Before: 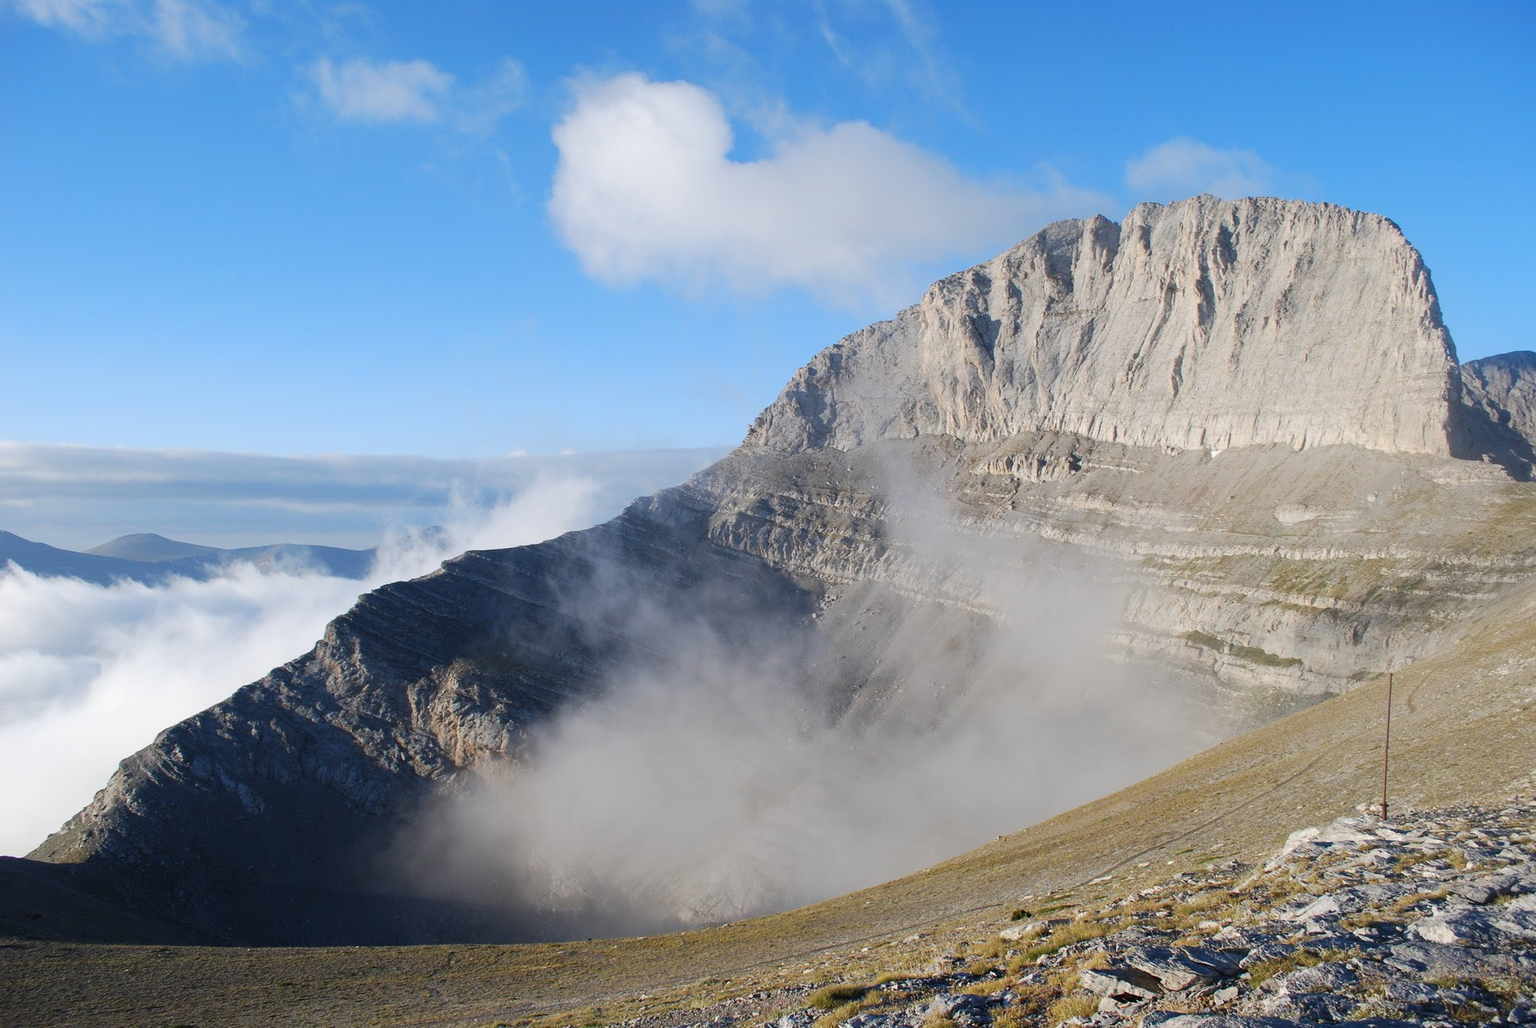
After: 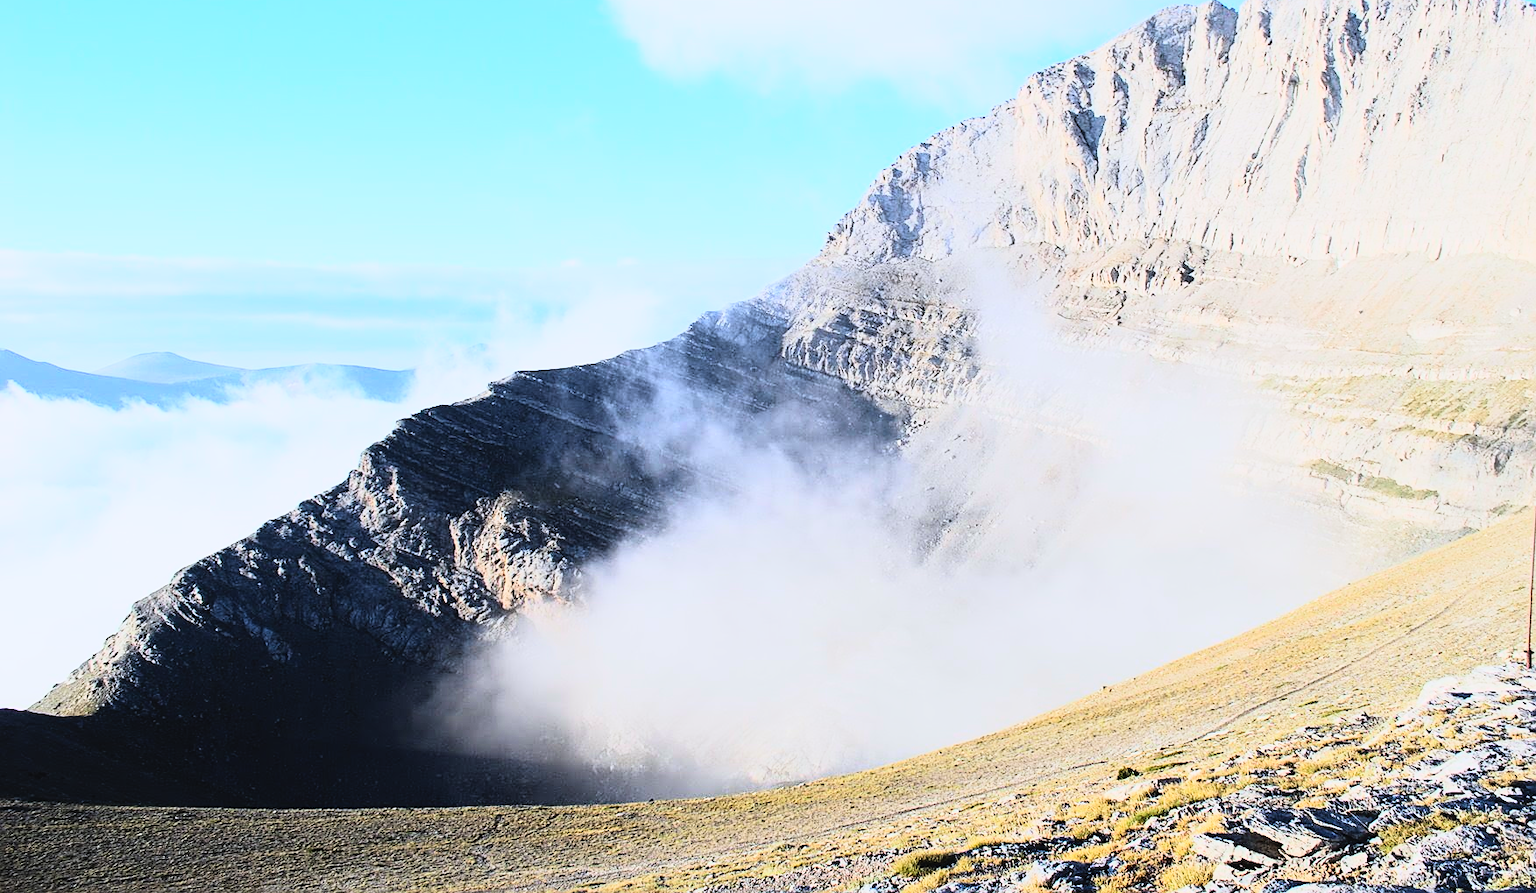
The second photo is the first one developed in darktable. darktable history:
crop: top 20.916%, right 9.437%, bottom 0.316%
sharpen: on, module defaults
white balance: red 0.976, blue 1.04
contrast brightness saturation: contrast -0.08, brightness -0.04, saturation -0.11
color contrast: green-magenta contrast 1.1, blue-yellow contrast 1.1, unbound 0
exposure: black level correction 0.001, exposure 0.5 EV, compensate exposure bias true, compensate highlight preservation false
rgb curve: curves: ch0 [(0, 0) (0.21, 0.15) (0.24, 0.21) (0.5, 0.75) (0.75, 0.96) (0.89, 0.99) (1, 1)]; ch1 [(0, 0.02) (0.21, 0.13) (0.25, 0.2) (0.5, 0.67) (0.75, 0.9) (0.89, 0.97) (1, 1)]; ch2 [(0, 0.02) (0.21, 0.13) (0.25, 0.2) (0.5, 0.67) (0.75, 0.9) (0.89, 0.97) (1, 1)], compensate middle gray true
